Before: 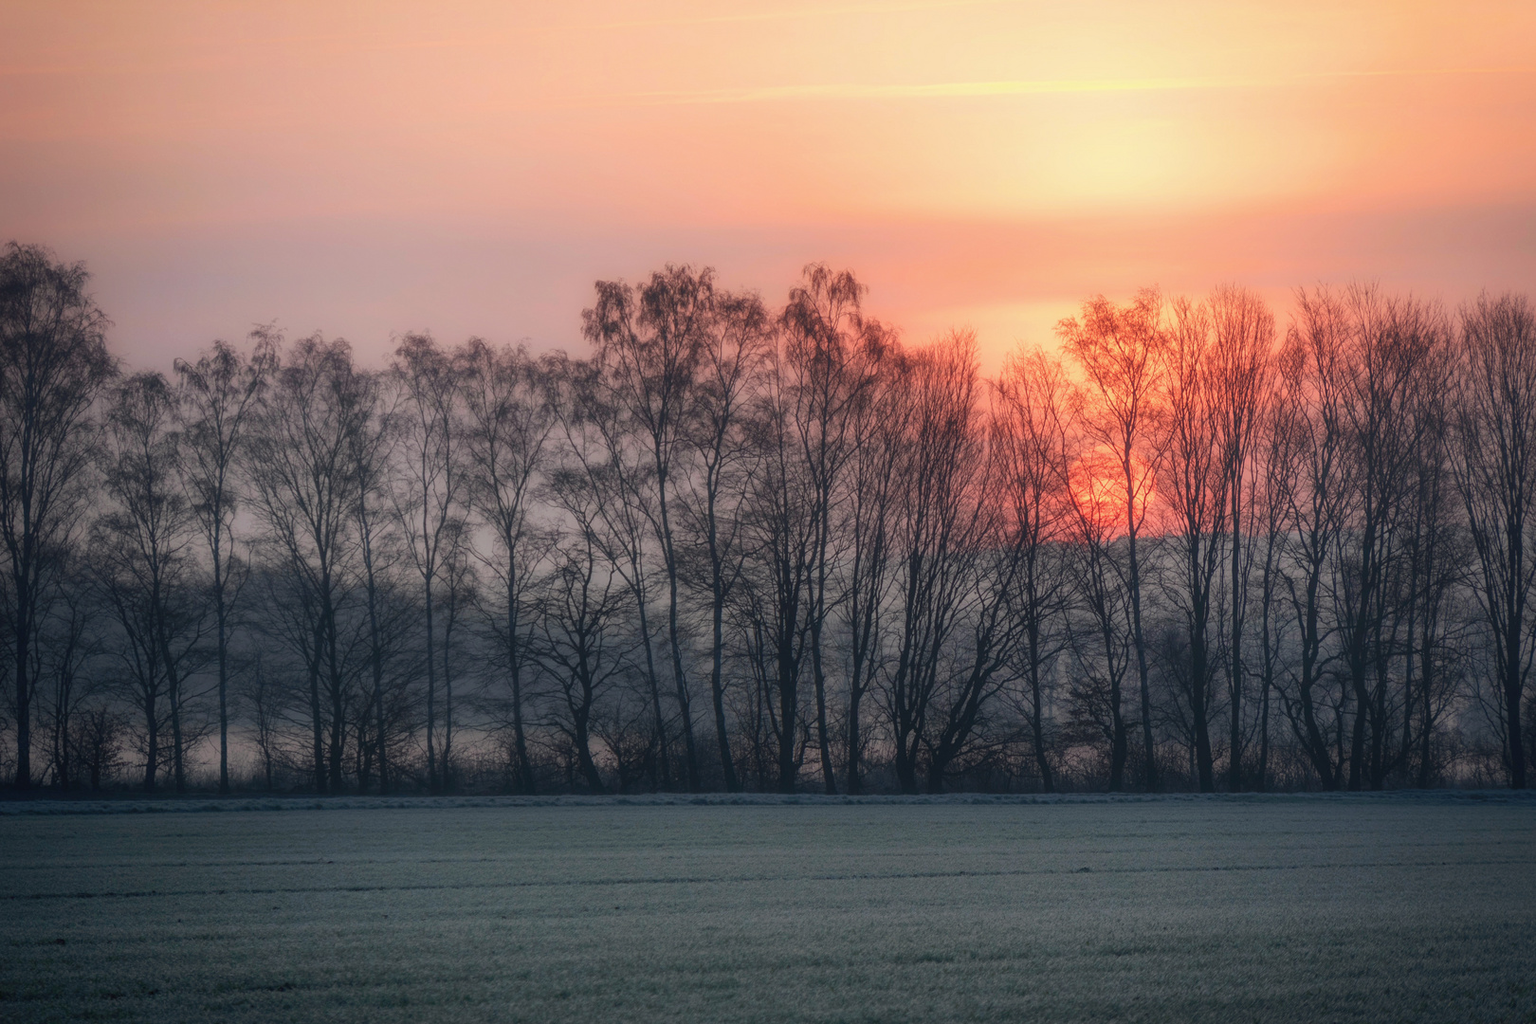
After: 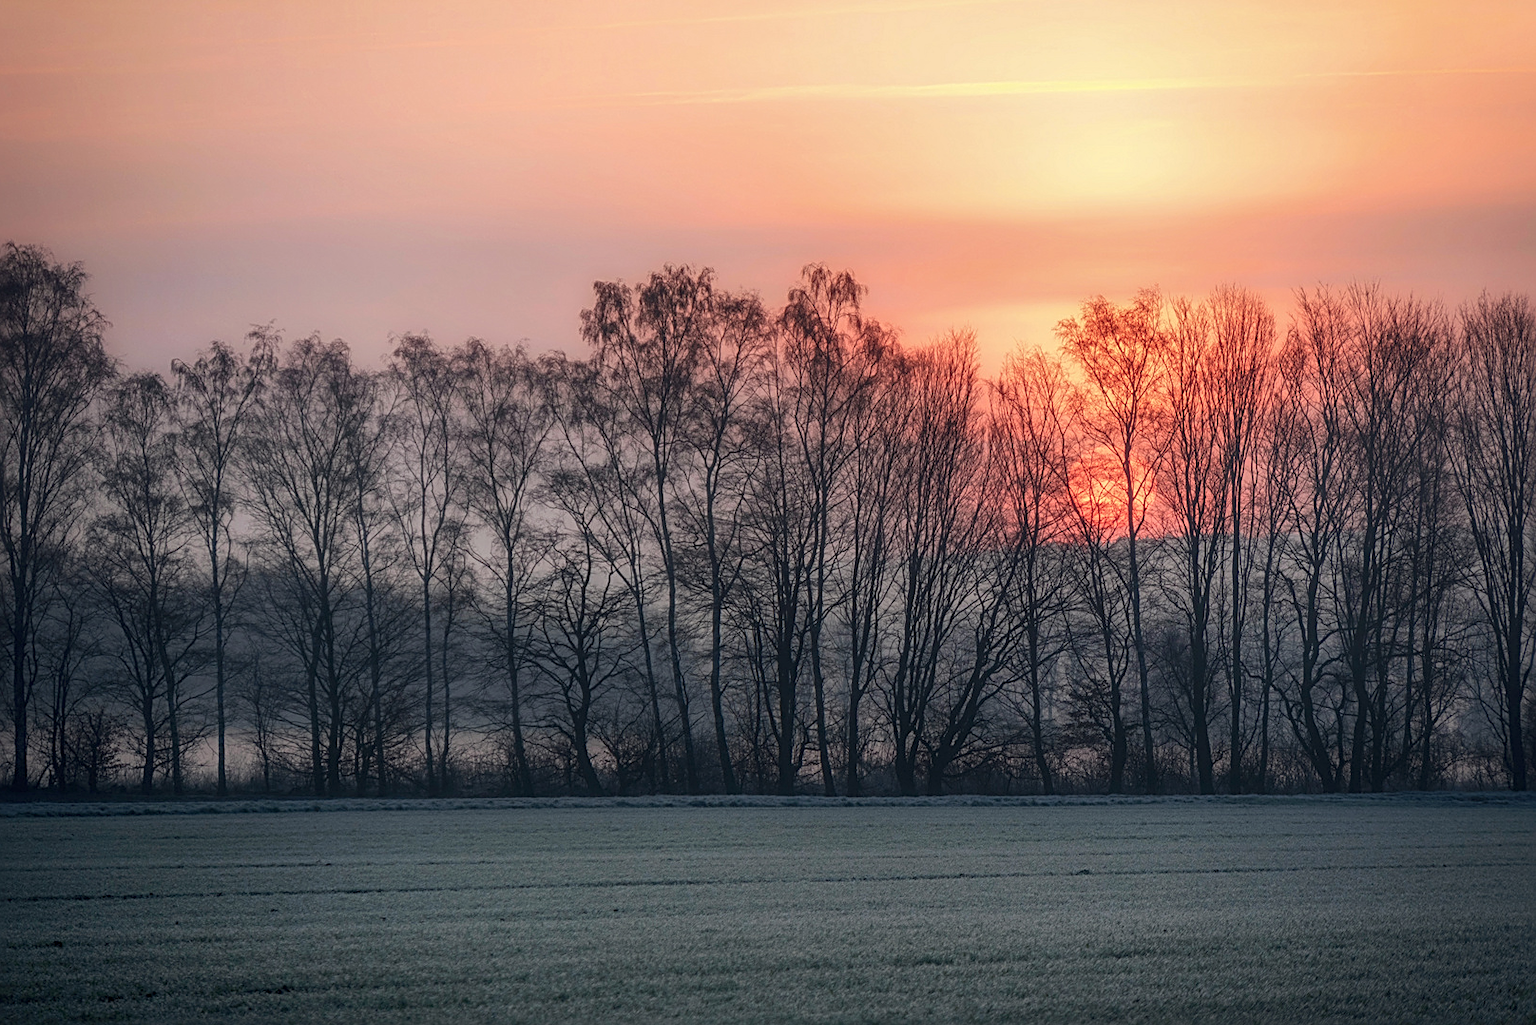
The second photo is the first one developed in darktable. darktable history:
sharpen: radius 2.577, amount 0.692
crop: left 0.185%
local contrast: on, module defaults
